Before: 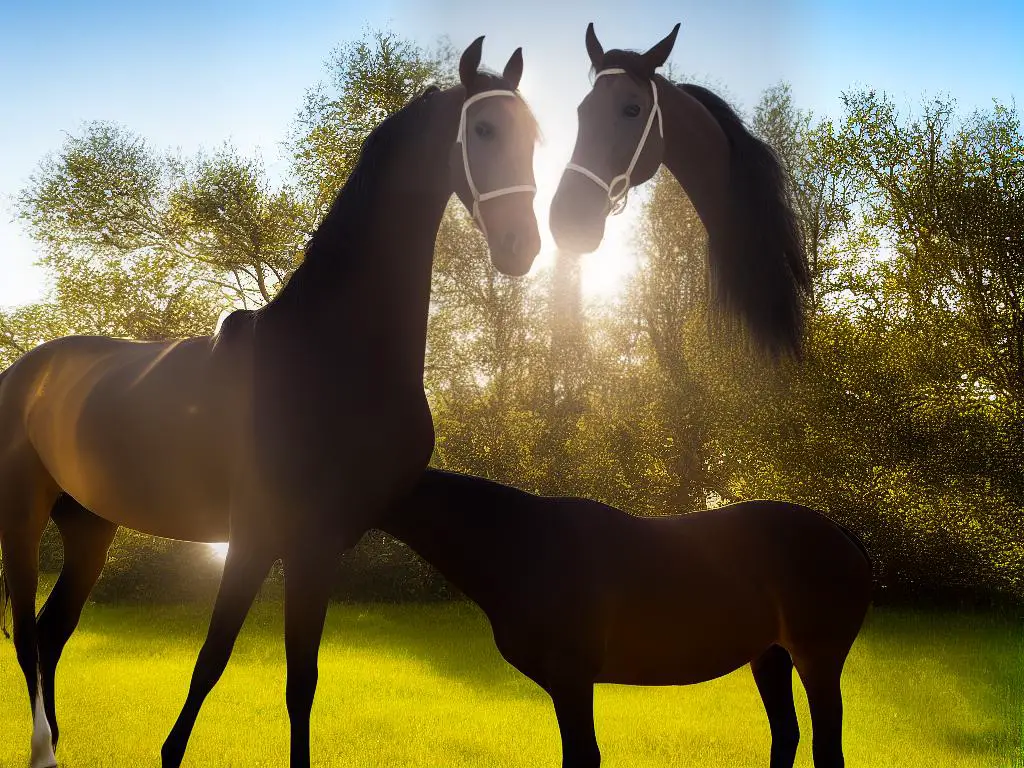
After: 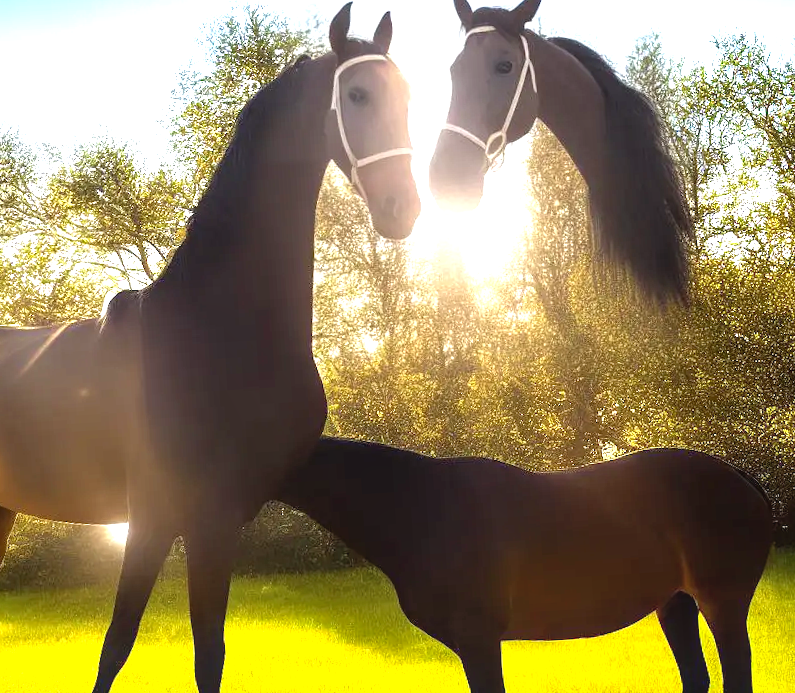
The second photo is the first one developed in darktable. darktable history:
rotate and perspective: rotation -3.52°, crop left 0.036, crop right 0.964, crop top 0.081, crop bottom 0.919
local contrast: detail 117%
crop and rotate: left 9.597%, right 10.195%
exposure: exposure 1.16 EV, compensate exposure bias true, compensate highlight preservation false
